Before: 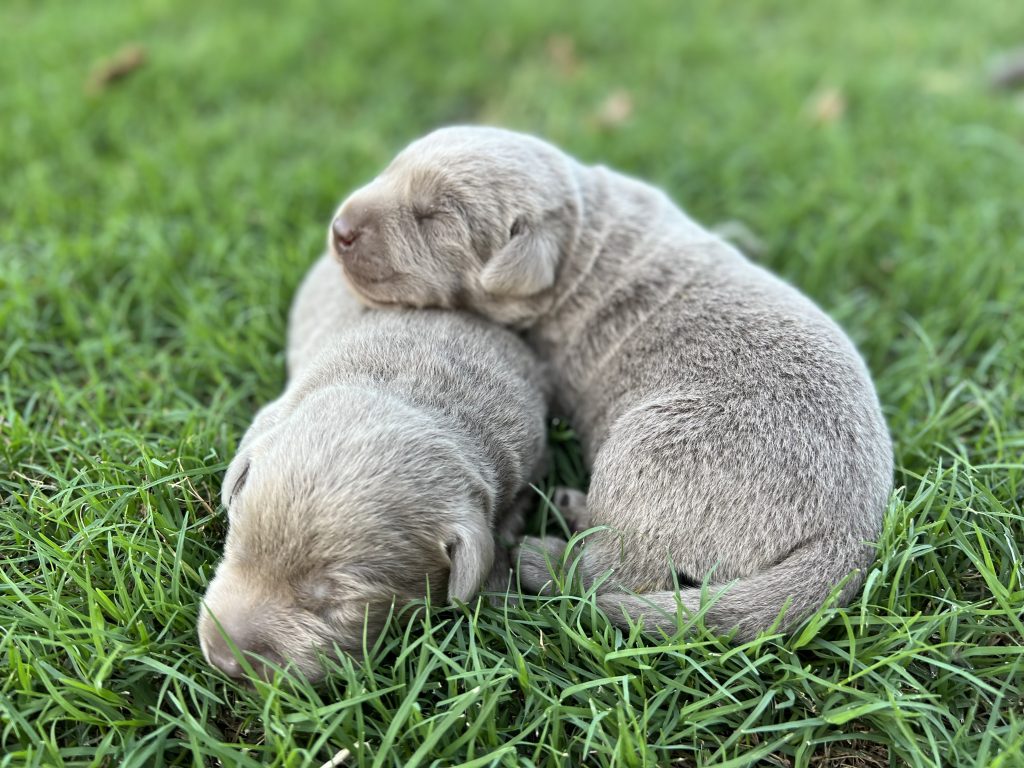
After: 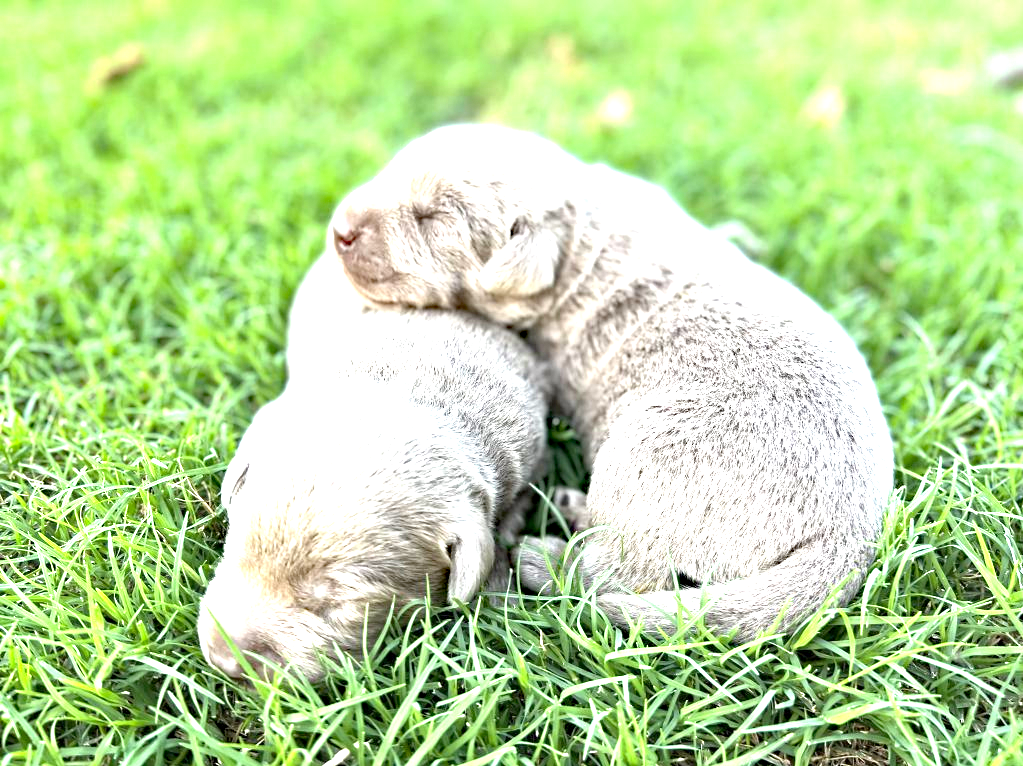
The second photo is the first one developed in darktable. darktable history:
haze removal: strength 0.29, distance 0.25, compatibility mode true, adaptive false
crop: top 0.05%, bottom 0.098%
exposure: black level correction 0.001, exposure 1.735 EV, compensate highlight preservation false
